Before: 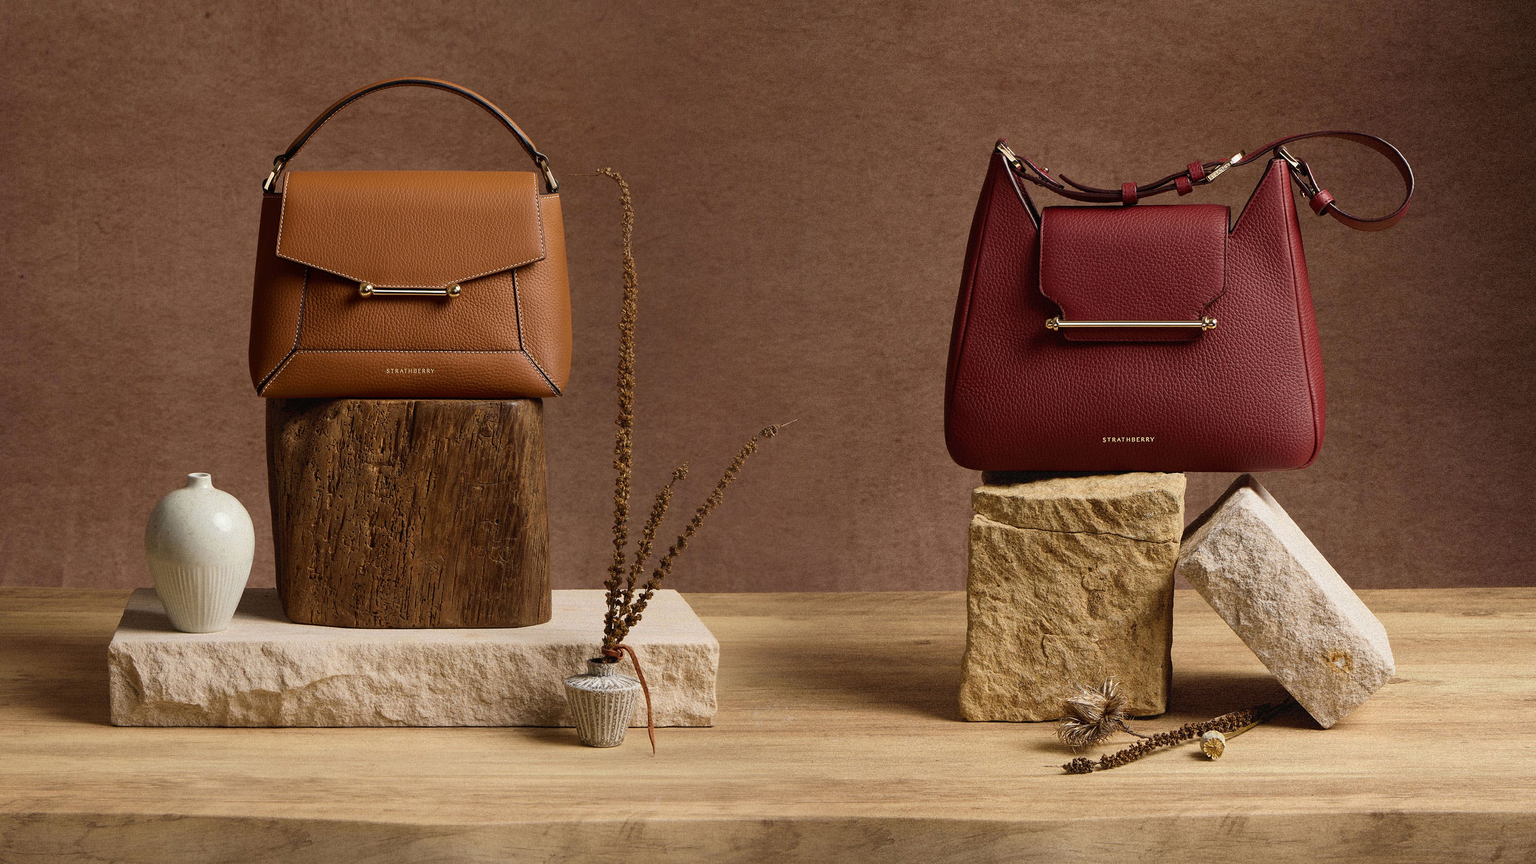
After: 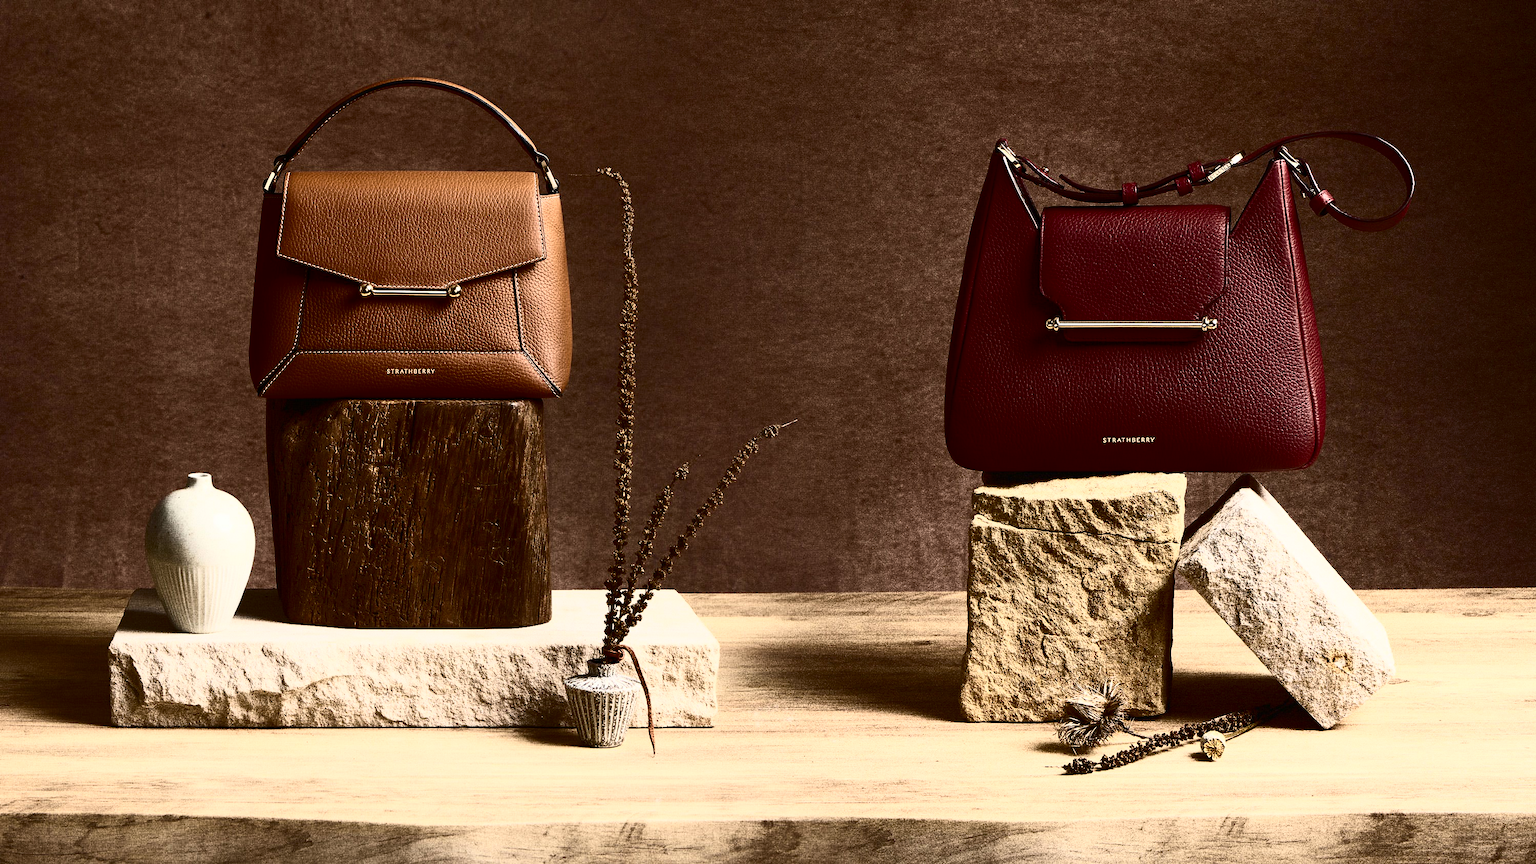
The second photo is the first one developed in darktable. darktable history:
contrast brightness saturation: contrast 0.918, brightness 0.205
